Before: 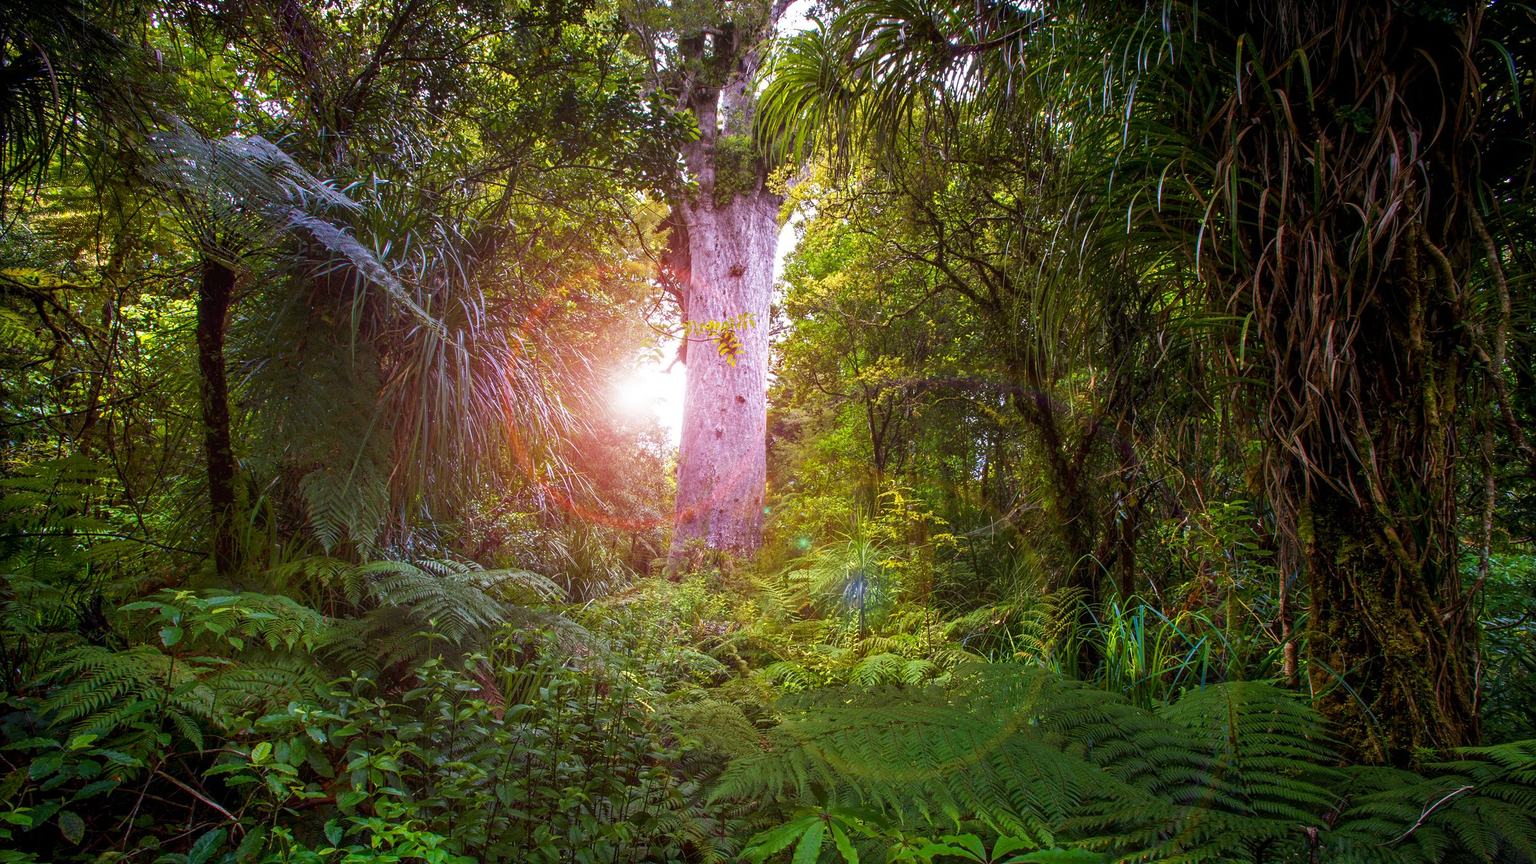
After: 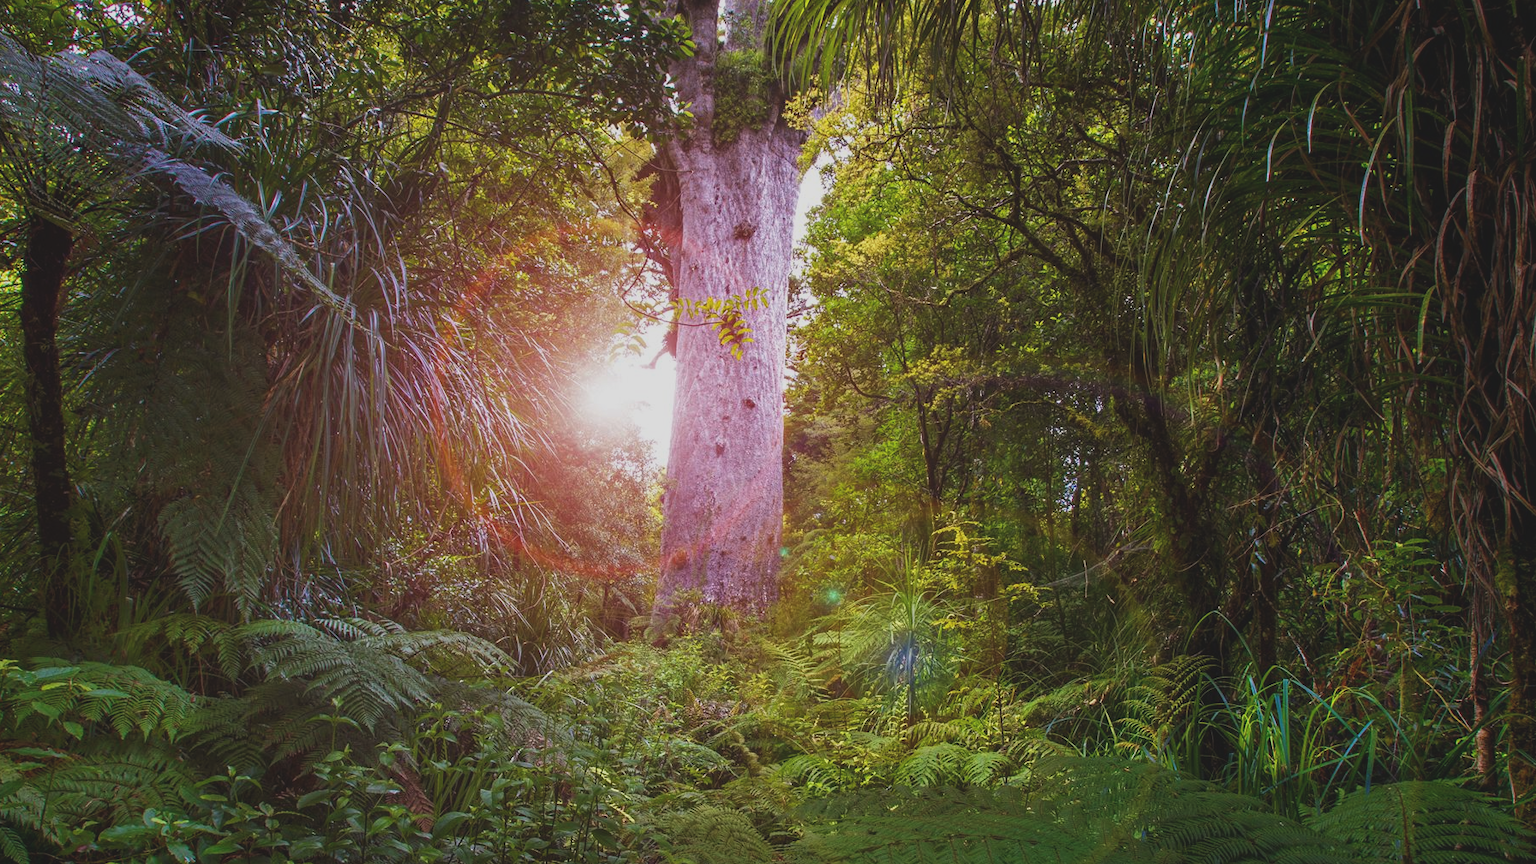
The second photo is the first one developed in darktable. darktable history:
exposure: black level correction -0.015, exposure -0.5 EV, compensate highlight preservation false
crop and rotate: left 11.831%, top 11.346%, right 13.429%, bottom 13.899%
